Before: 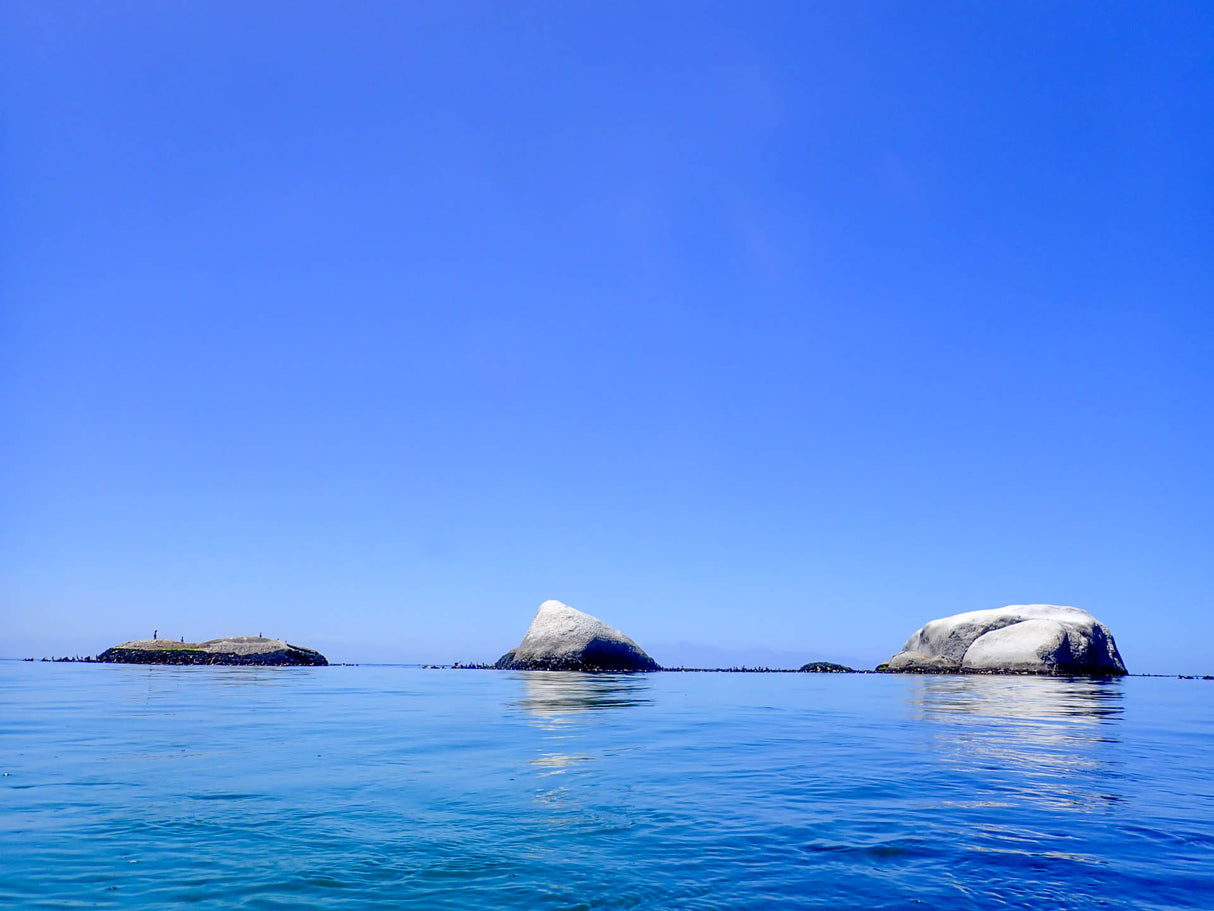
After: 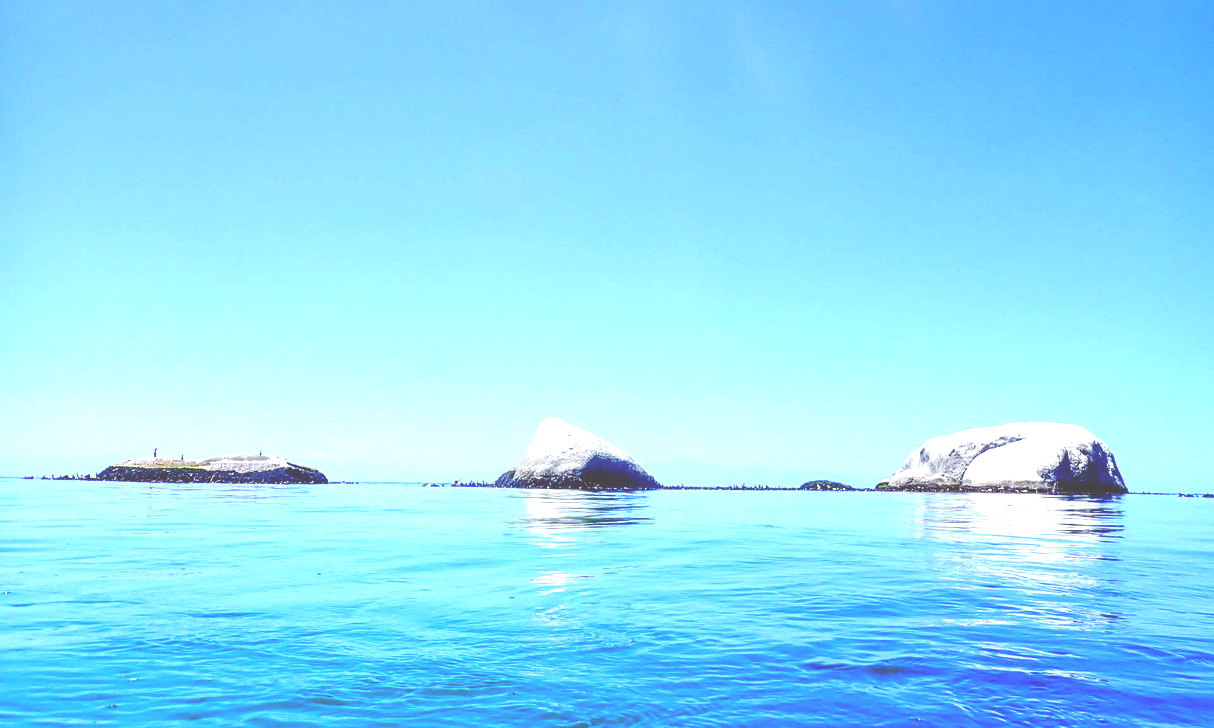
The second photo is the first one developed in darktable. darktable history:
color correction: highlights a* -2.73, highlights b* -2.09, shadows a* 2.41, shadows b* 2.73
exposure: black level correction -0.023, exposure 1.397 EV, compensate highlight preservation false
crop and rotate: top 19.998%
